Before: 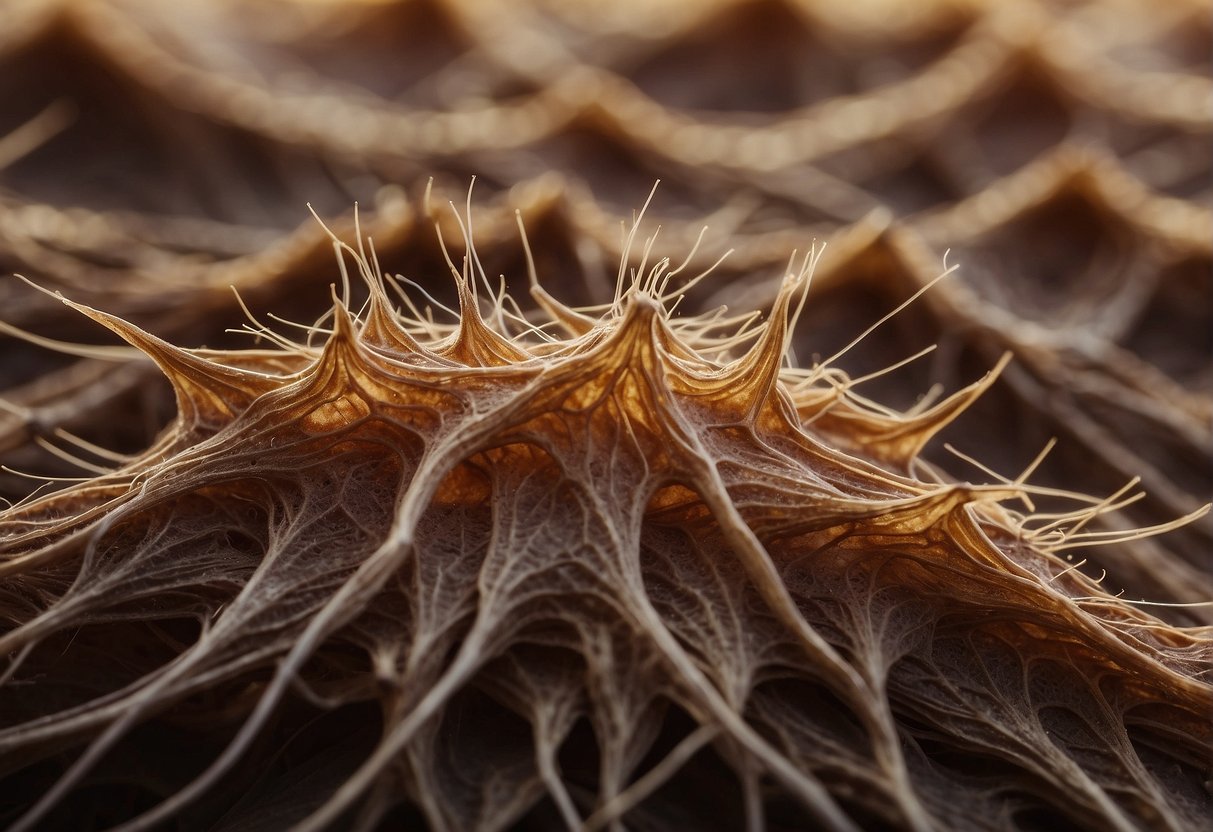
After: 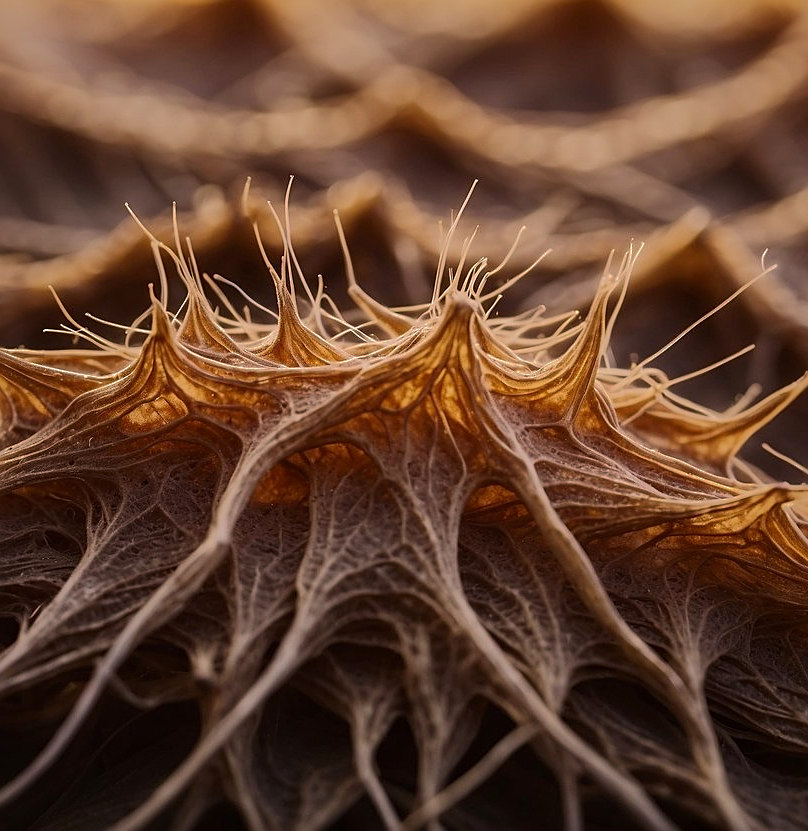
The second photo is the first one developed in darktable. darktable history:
white balance: red 0.976, blue 1.04
color correction: highlights a* 11.96, highlights b* 11.58
crop and rotate: left 15.055%, right 18.278%
shadows and highlights: shadows -19.91, highlights -73.15
sharpen: on, module defaults
